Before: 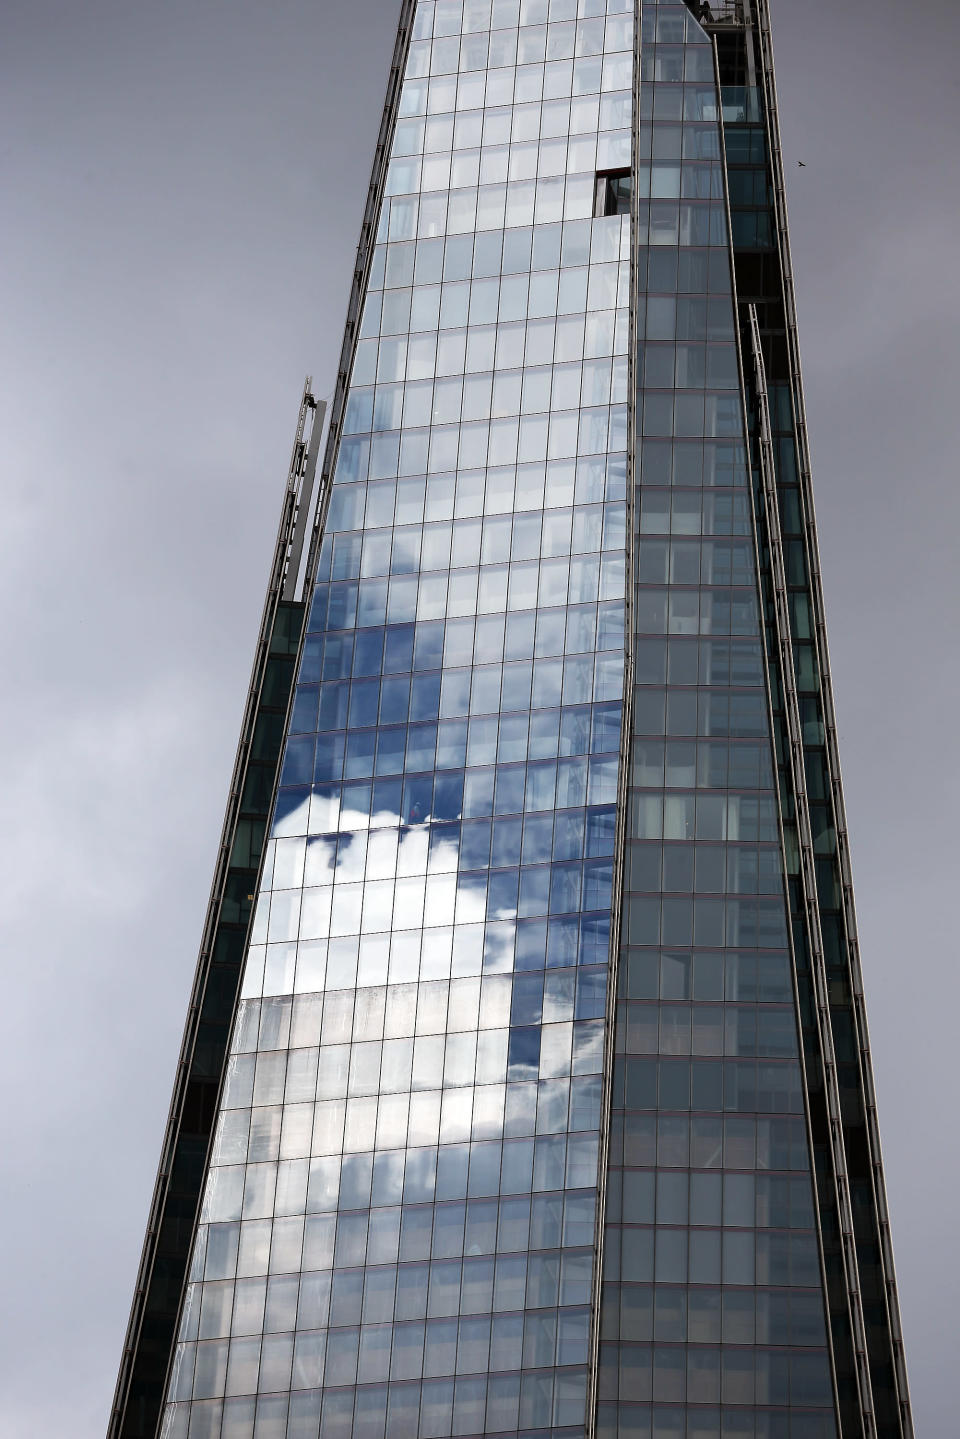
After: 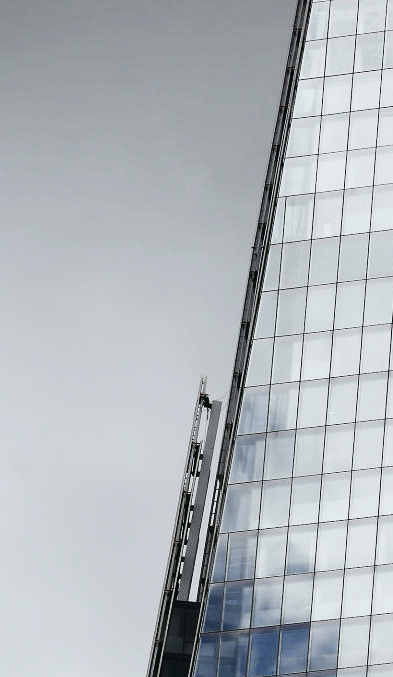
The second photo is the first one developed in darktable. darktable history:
crop and rotate: left 11.028%, top 0.046%, right 47.947%, bottom 52.87%
tone curve: curves: ch0 [(0, 0.026) (0.058, 0.049) (0.246, 0.214) (0.437, 0.498) (0.55, 0.644) (0.657, 0.767) (0.822, 0.9) (1, 0.961)]; ch1 [(0, 0) (0.346, 0.307) (0.408, 0.369) (0.453, 0.457) (0.476, 0.489) (0.502, 0.493) (0.521, 0.515) (0.537, 0.531) (0.612, 0.641) (0.676, 0.728) (1, 1)]; ch2 [(0, 0) (0.346, 0.34) (0.434, 0.46) (0.485, 0.494) (0.5, 0.494) (0.511, 0.504) (0.537, 0.551) (0.579, 0.599) (0.625, 0.686) (1, 1)], color space Lab, independent channels, preserve colors none
